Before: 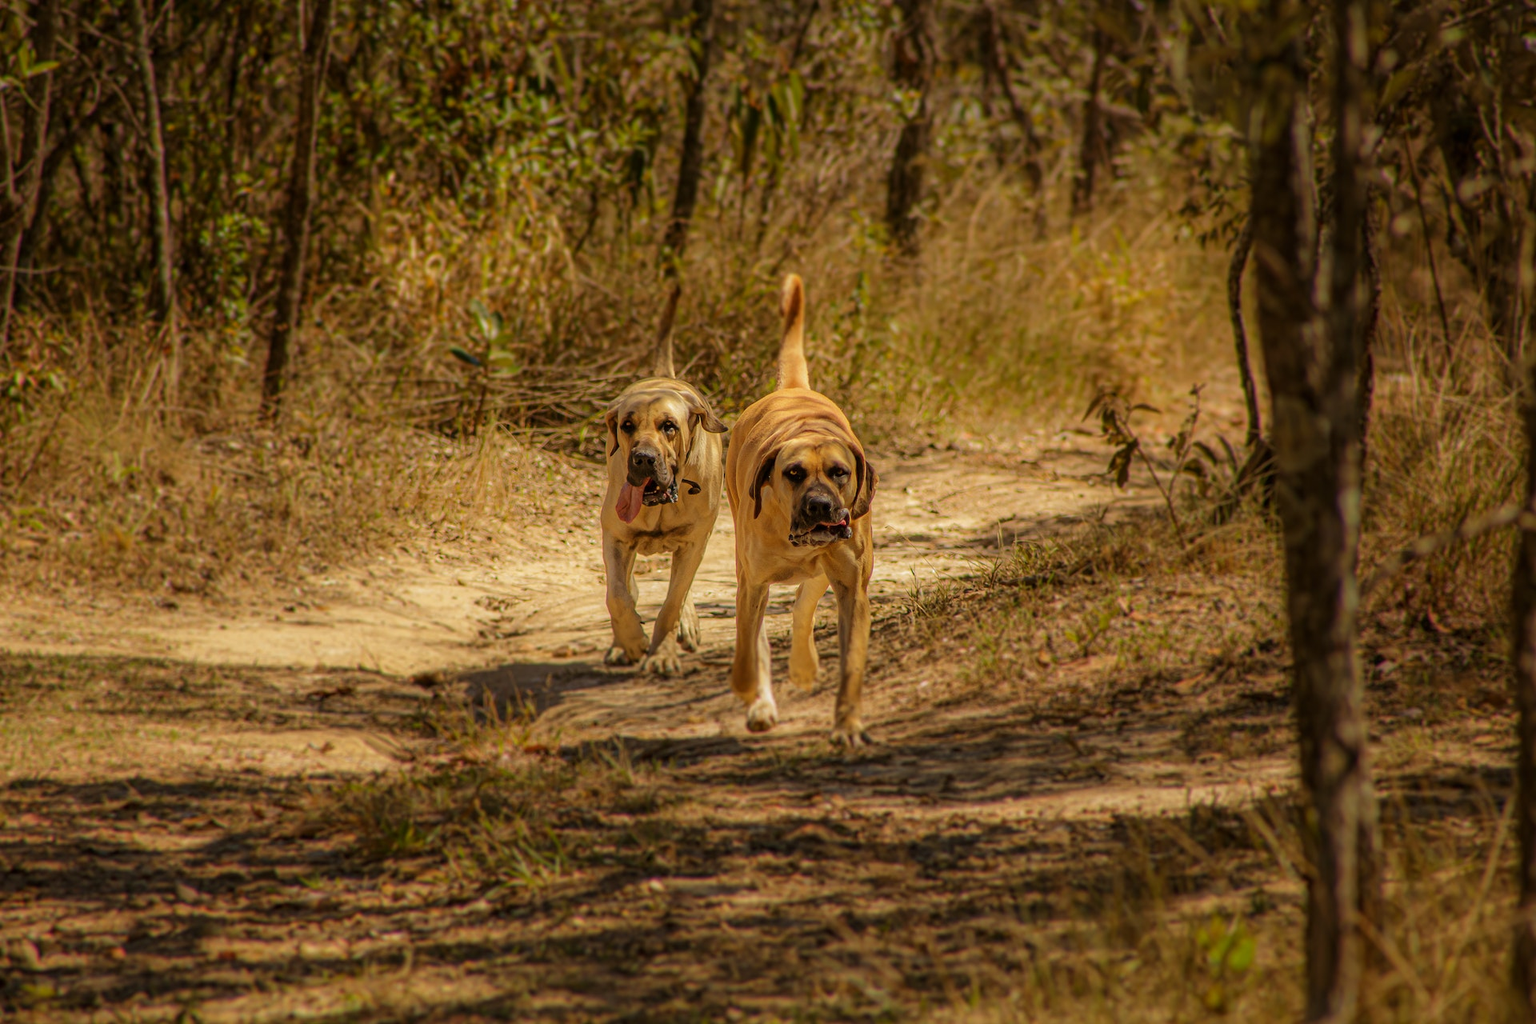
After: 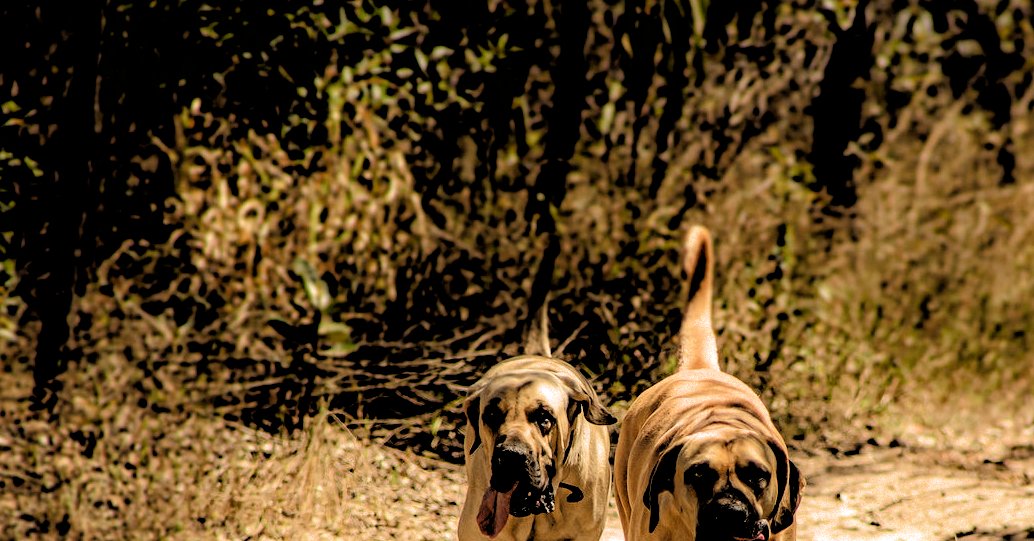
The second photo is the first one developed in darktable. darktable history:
crop: left 15.306%, top 9.065%, right 30.789%, bottom 48.638%
filmic rgb: black relative exposure -1 EV, white relative exposure 2.05 EV, hardness 1.52, contrast 2.25, enable highlight reconstruction true
